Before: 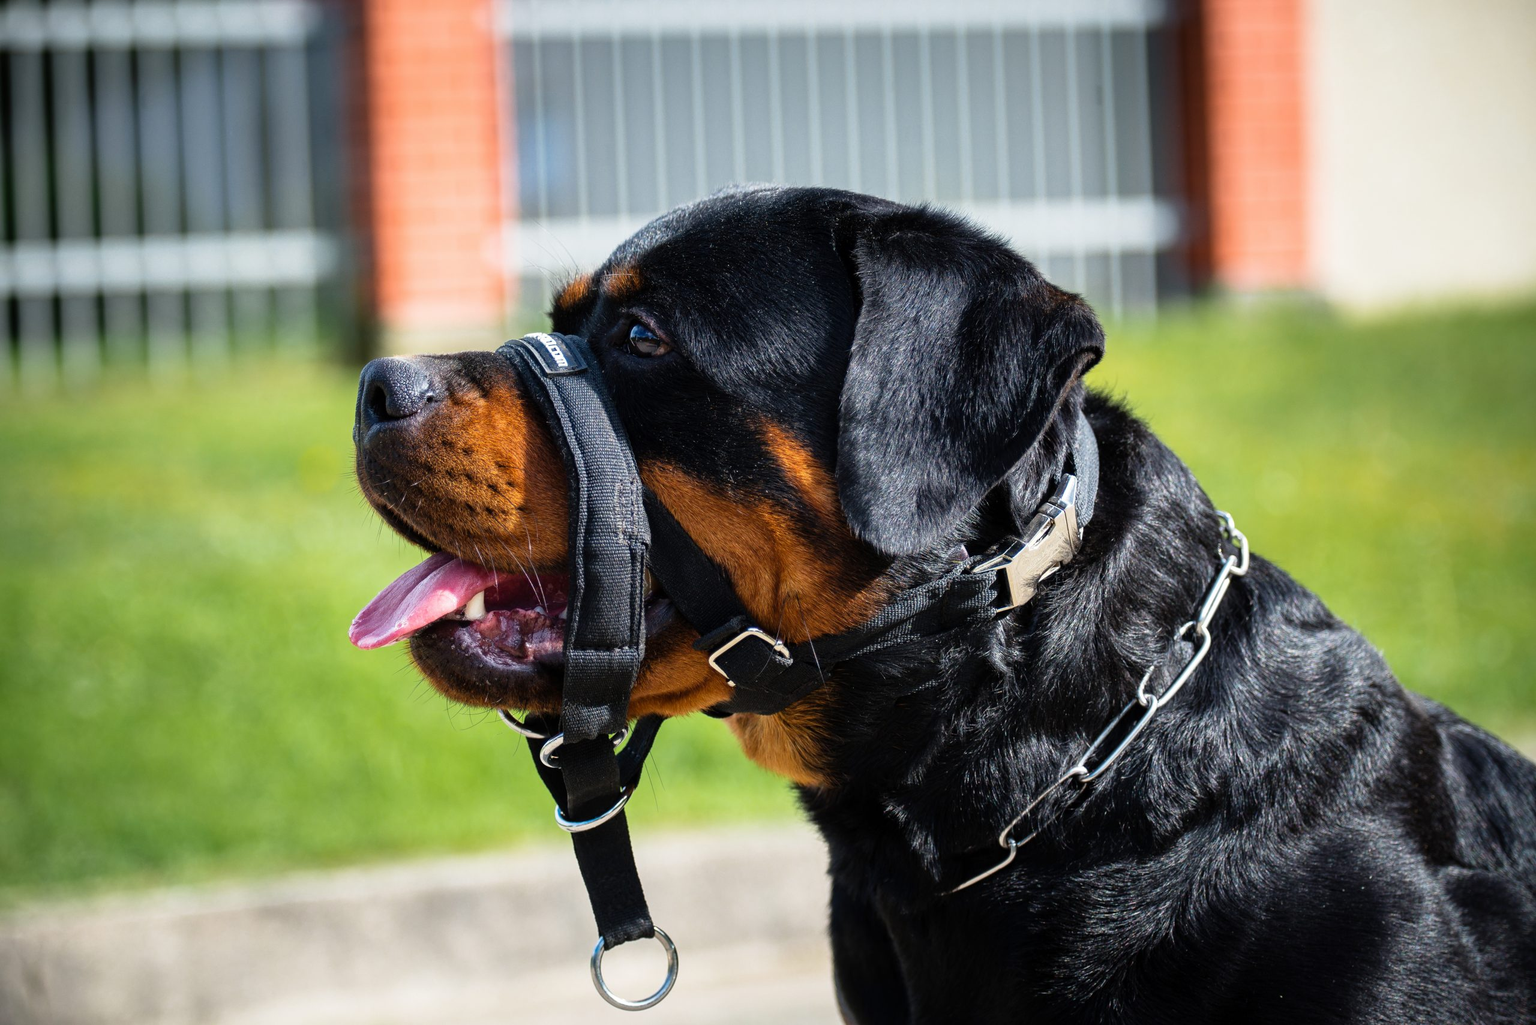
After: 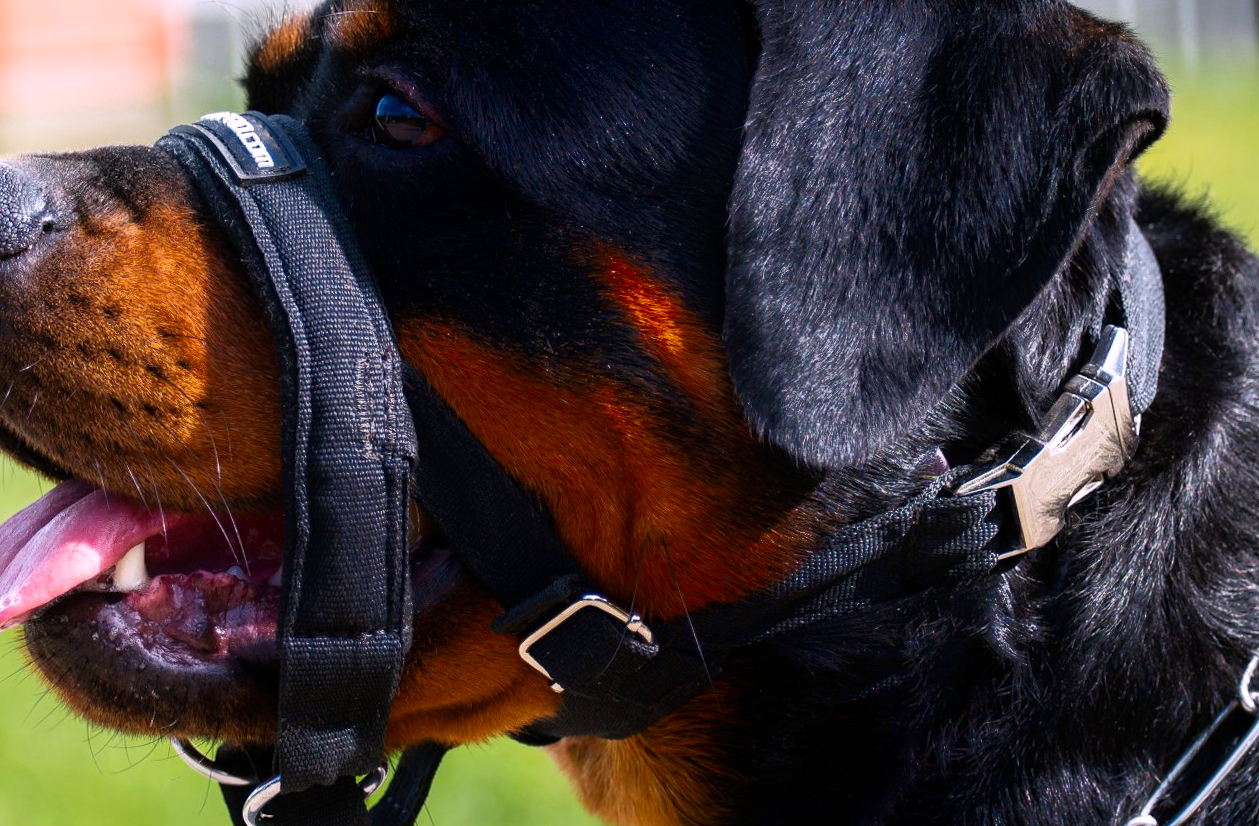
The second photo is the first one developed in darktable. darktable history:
crop: left 25%, top 25%, right 25%, bottom 25%
white balance: red 1.05, blue 1.072
rotate and perspective: rotation -1.32°, lens shift (horizontal) -0.031, crop left 0.015, crop right 0.985, crop top 0.047, crop bottom 0.982
shadows and highlights: shadows -70, highlights 35, soften with gaussian
